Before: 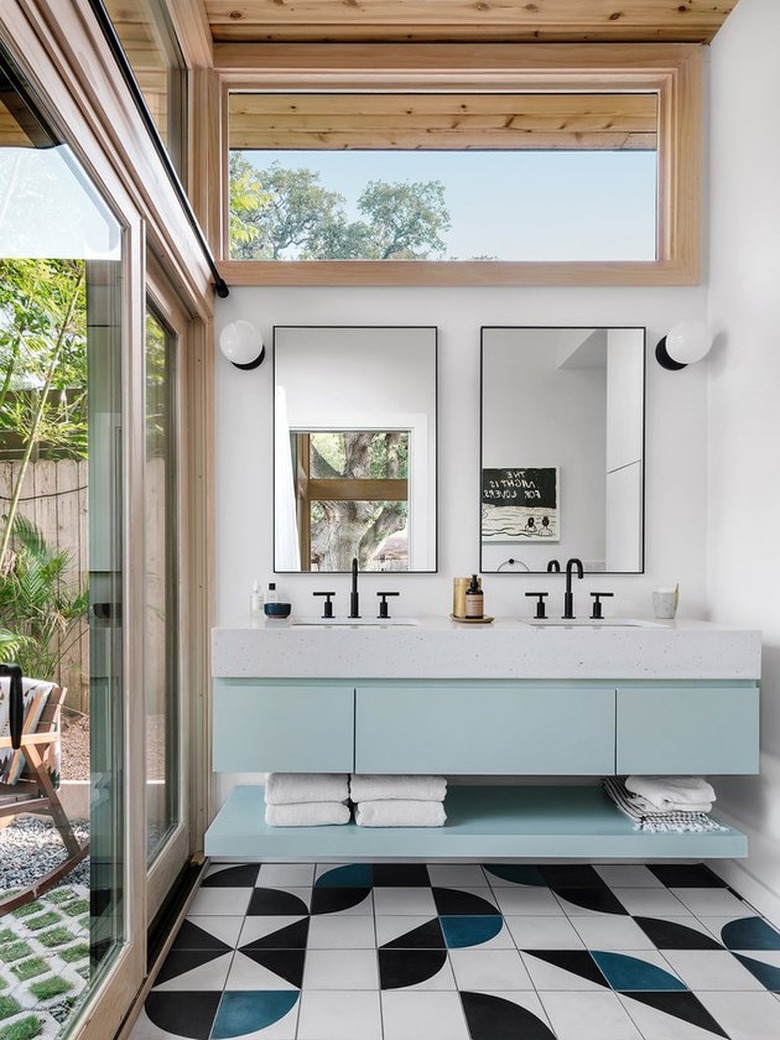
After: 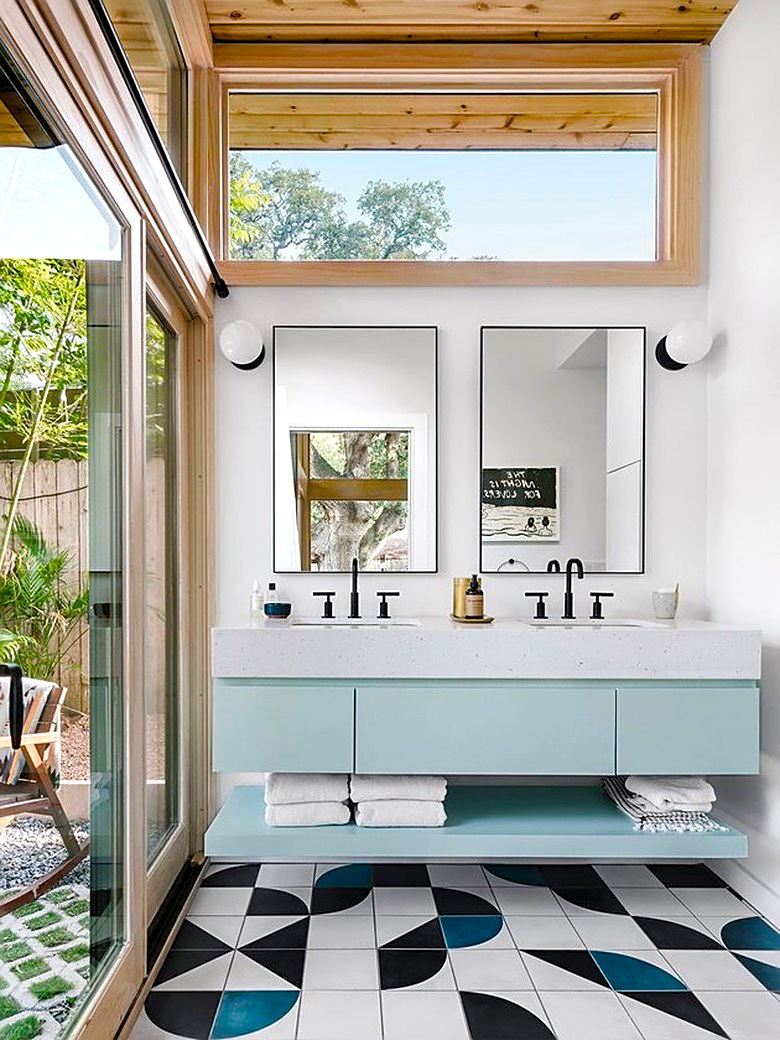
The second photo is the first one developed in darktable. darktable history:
exposure: exposure 0.201 EV, compensate highlight preservation false
sharpen: on, module defaults
color balance rgb: shadows lift › chroma 1.012%, shadows lift › hue 243.07°, perceptual saturation grading › global saturation 38.701%, perceptual saturation grading › highlights -25.28%, perceptual saturation grading › mid-tones 34.469%, perceptual saturation grading › shadows 35.721%
